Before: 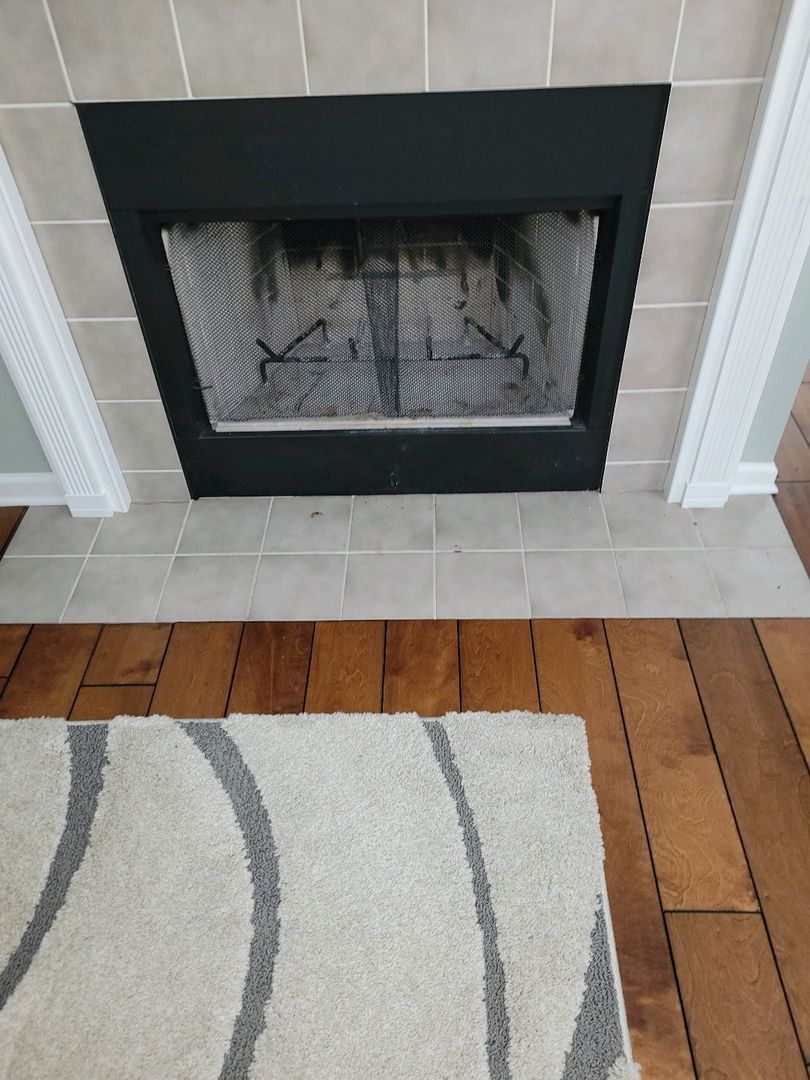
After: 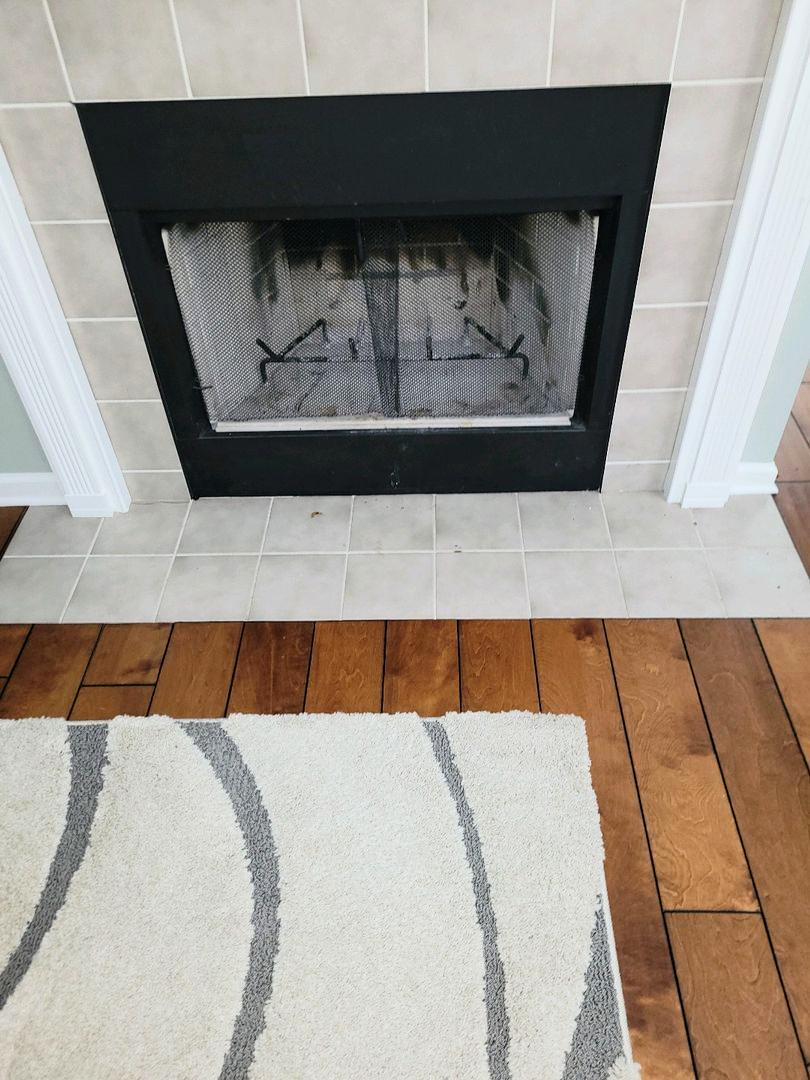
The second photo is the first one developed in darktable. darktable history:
tone curve: curves: ch0 [(0, 0) (0.091, 0.075) (0.389, 0.441) (0.696, 0.808) (0.844, 0.908) (0.909, 0.942) (1, 0.973)]; ch1 [(0, 0) (0.437, 0.404) (0.48, 0.486) (0.5, 0.5) (0.529, 0.556) (0.58, 0.606) (0.616, 0.654) (1, 1)]; ch2 [(0, 0) (0.442, 0.415) (0.5, 0.5) (0.535, 0.567) (0.585, 0.632) (1, 1)], color space Lab, linked channels, preserve colors none
